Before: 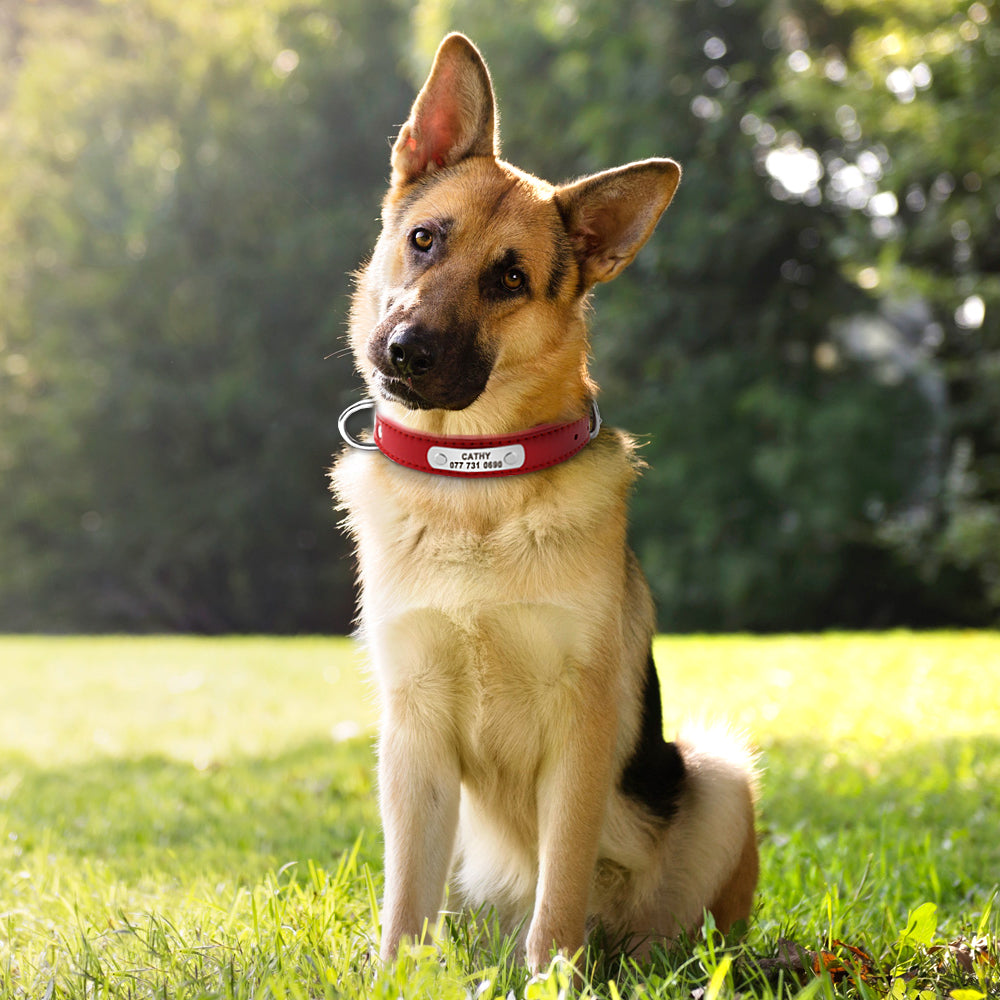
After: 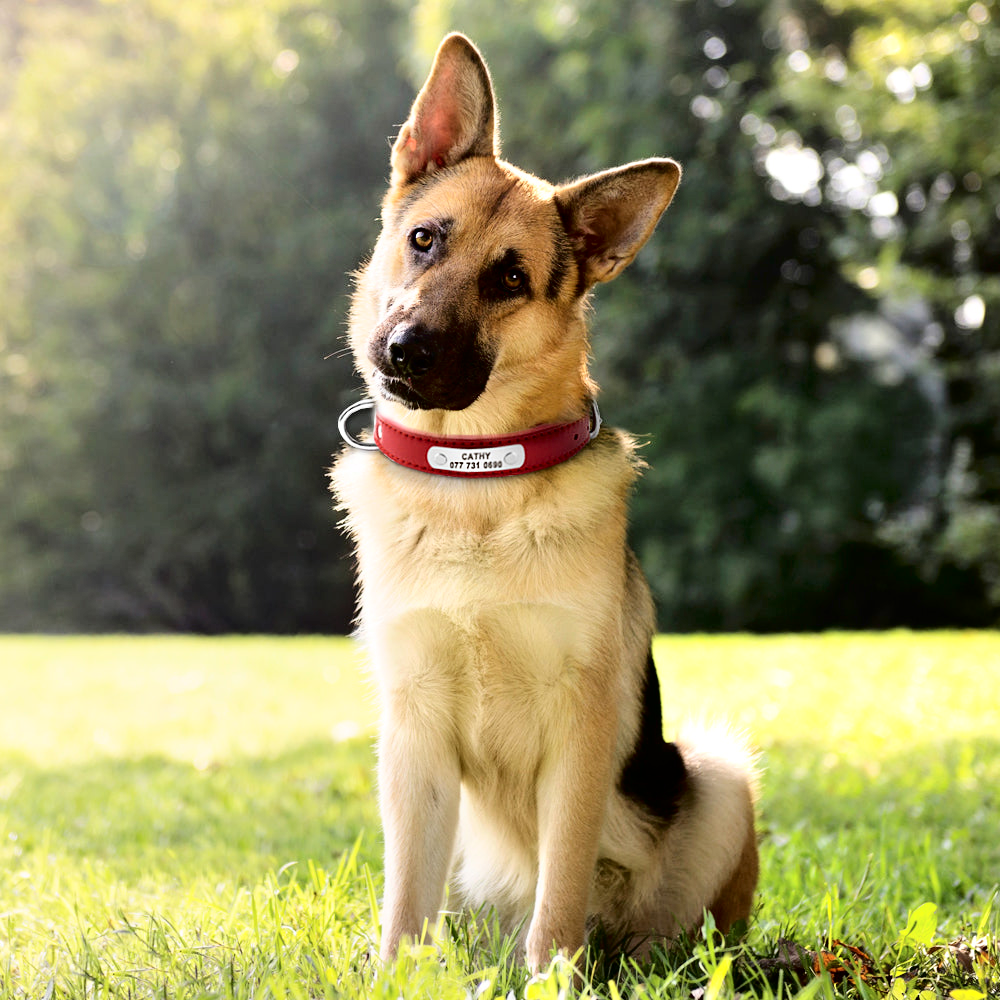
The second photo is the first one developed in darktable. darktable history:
tone curve: curves: ch0 [(0, 0) (0.003, 0) (0.011, 0.002) (0.025, 0.004) (0.044, 0.007) (0.069, 0.015) (0.1, 0.025) (0.136, 0.04) (0.177, 0.09) (0.224, 0.152) (0.277, 0.239) (0.335, 0.335) (0.399, 0.43) (0.468, 0.524) (0.543, 0.621) (0.623, 0.712) (0.709, 0.792) (0.801, 0.871) (0.898, 0.951) (1, 1)], color space Lab, independent channels, preserve colors none
